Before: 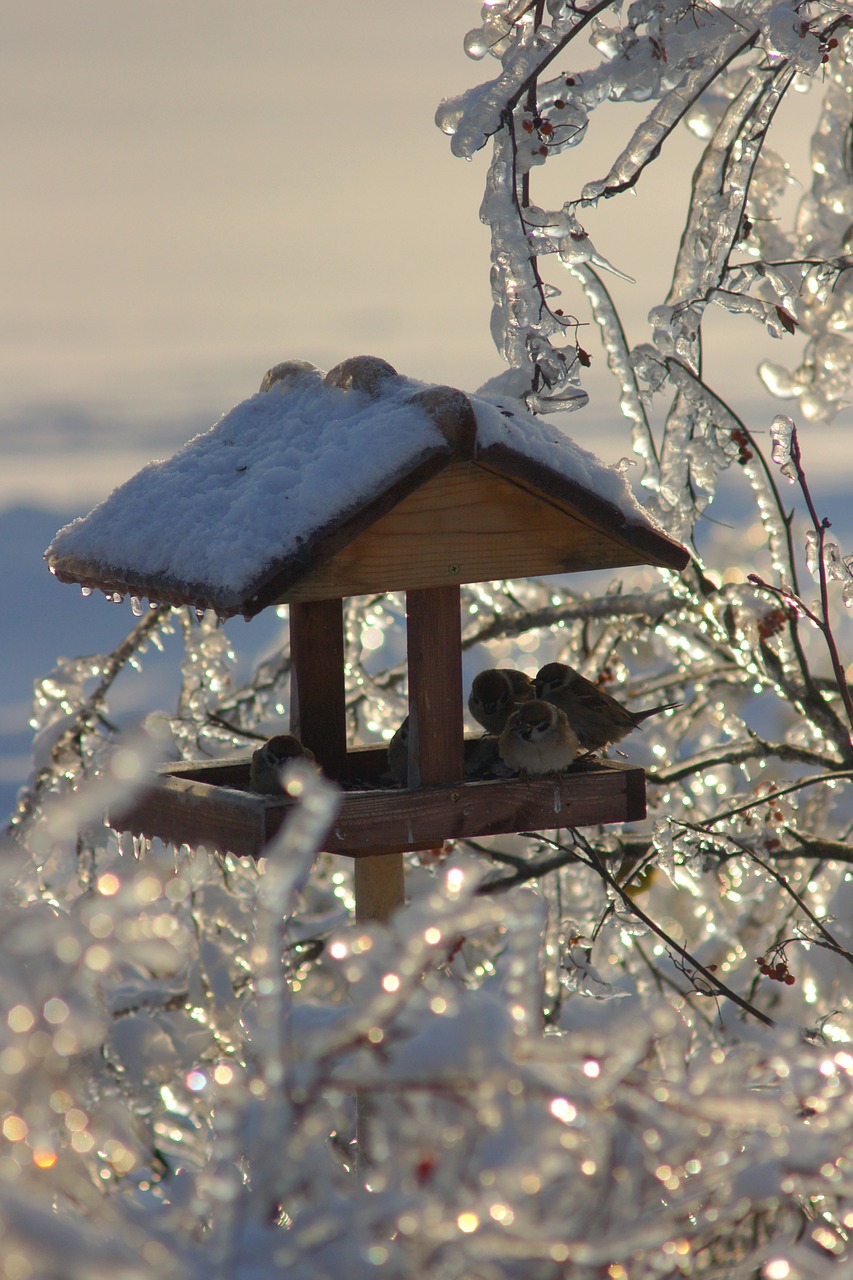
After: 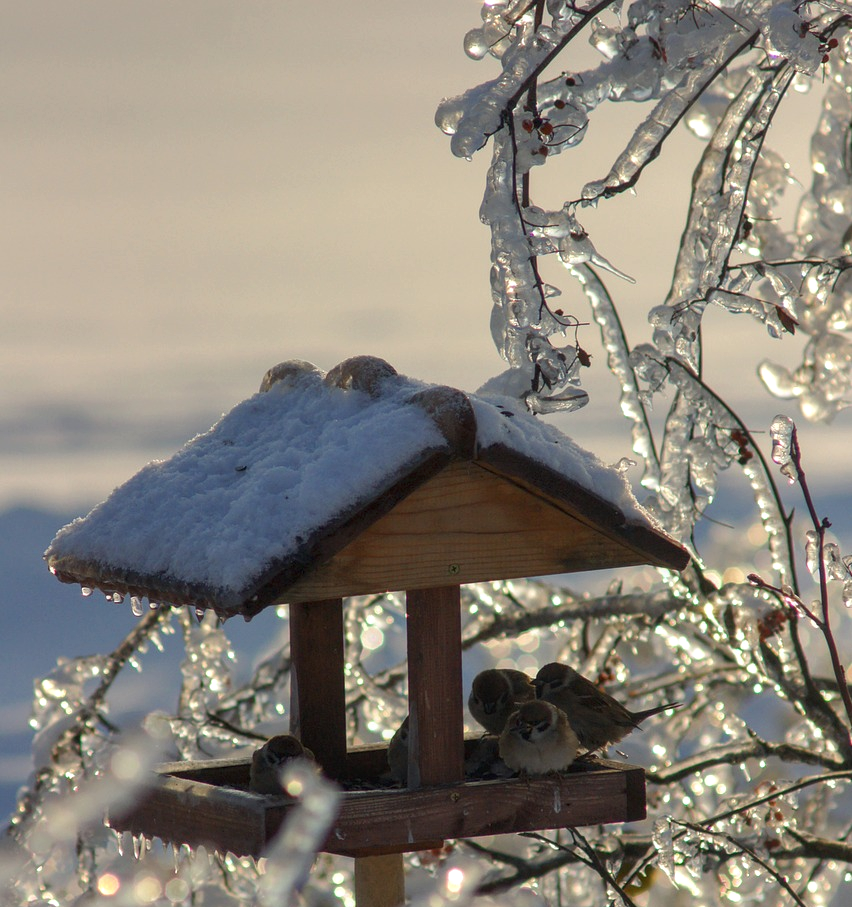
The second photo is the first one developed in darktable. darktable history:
local contrast: on, module defaults
crop: right 0%, bottom 29.118%
